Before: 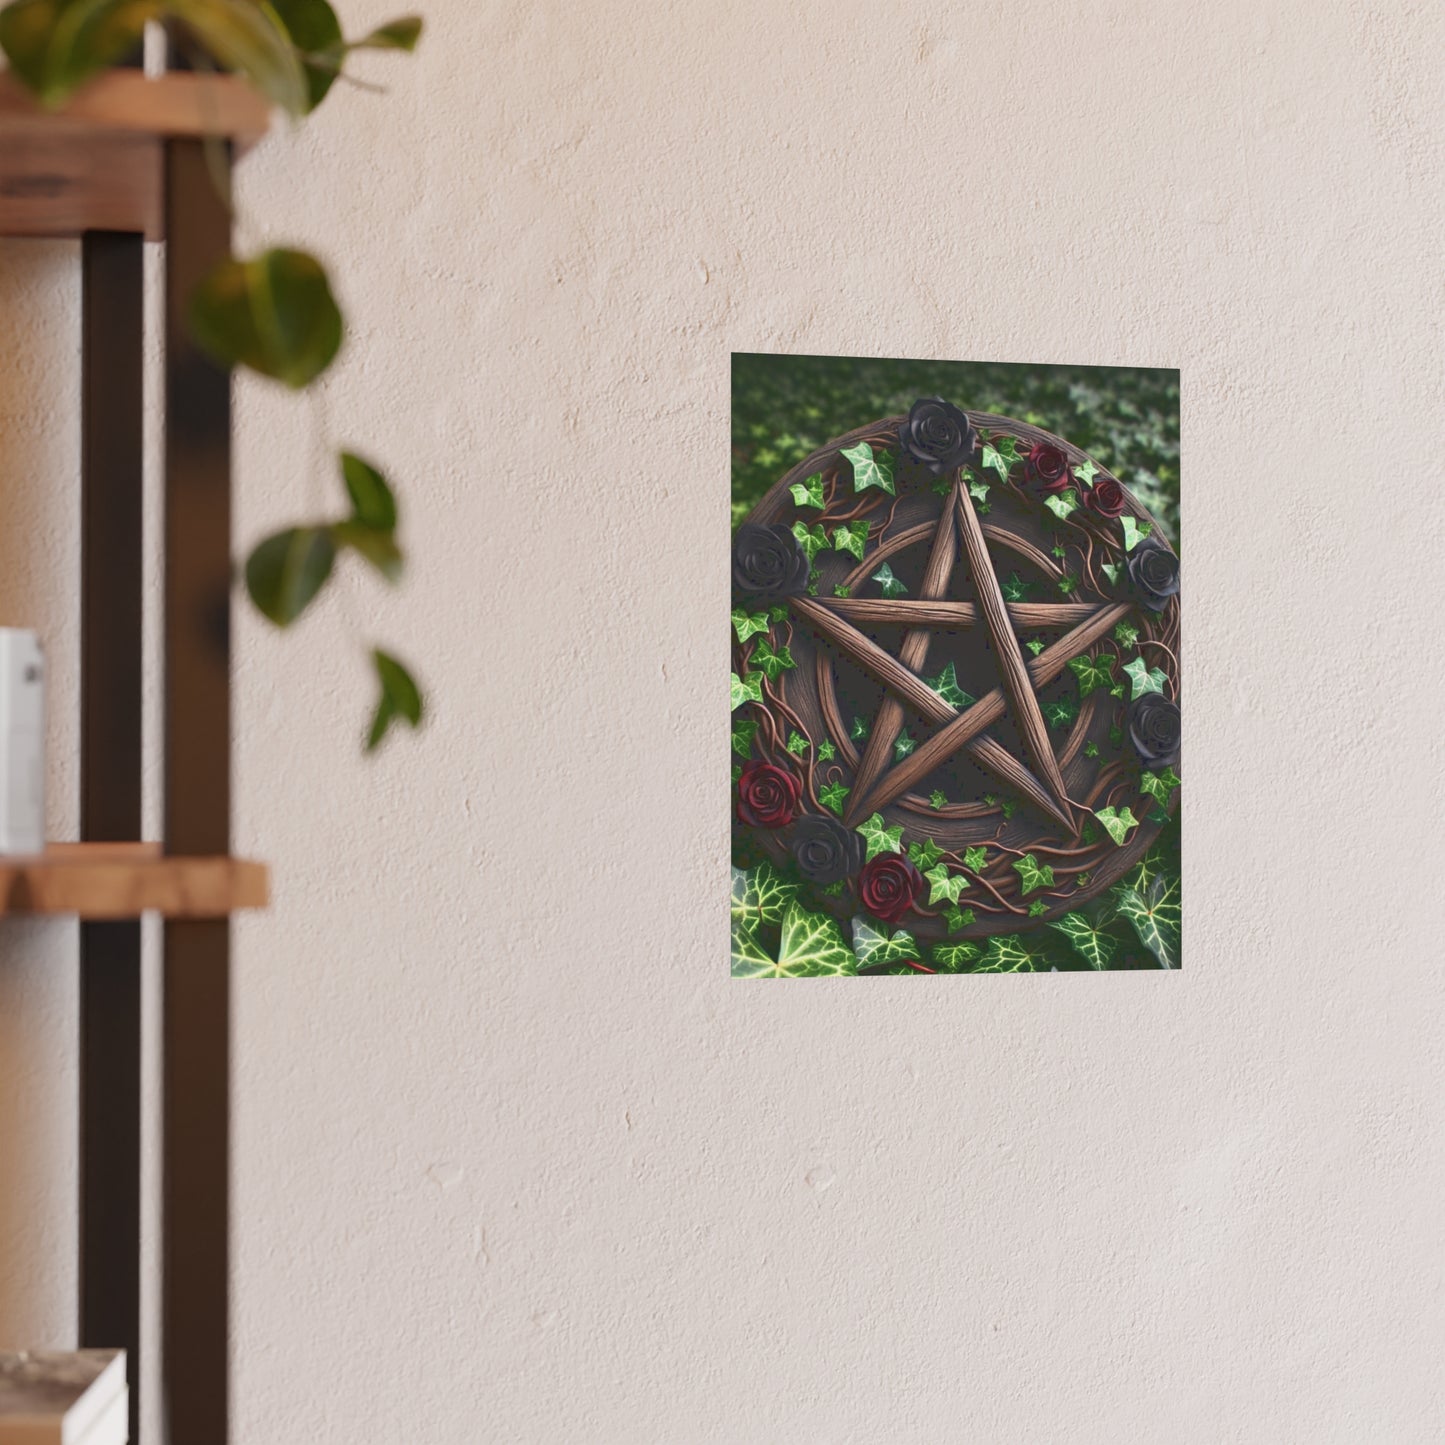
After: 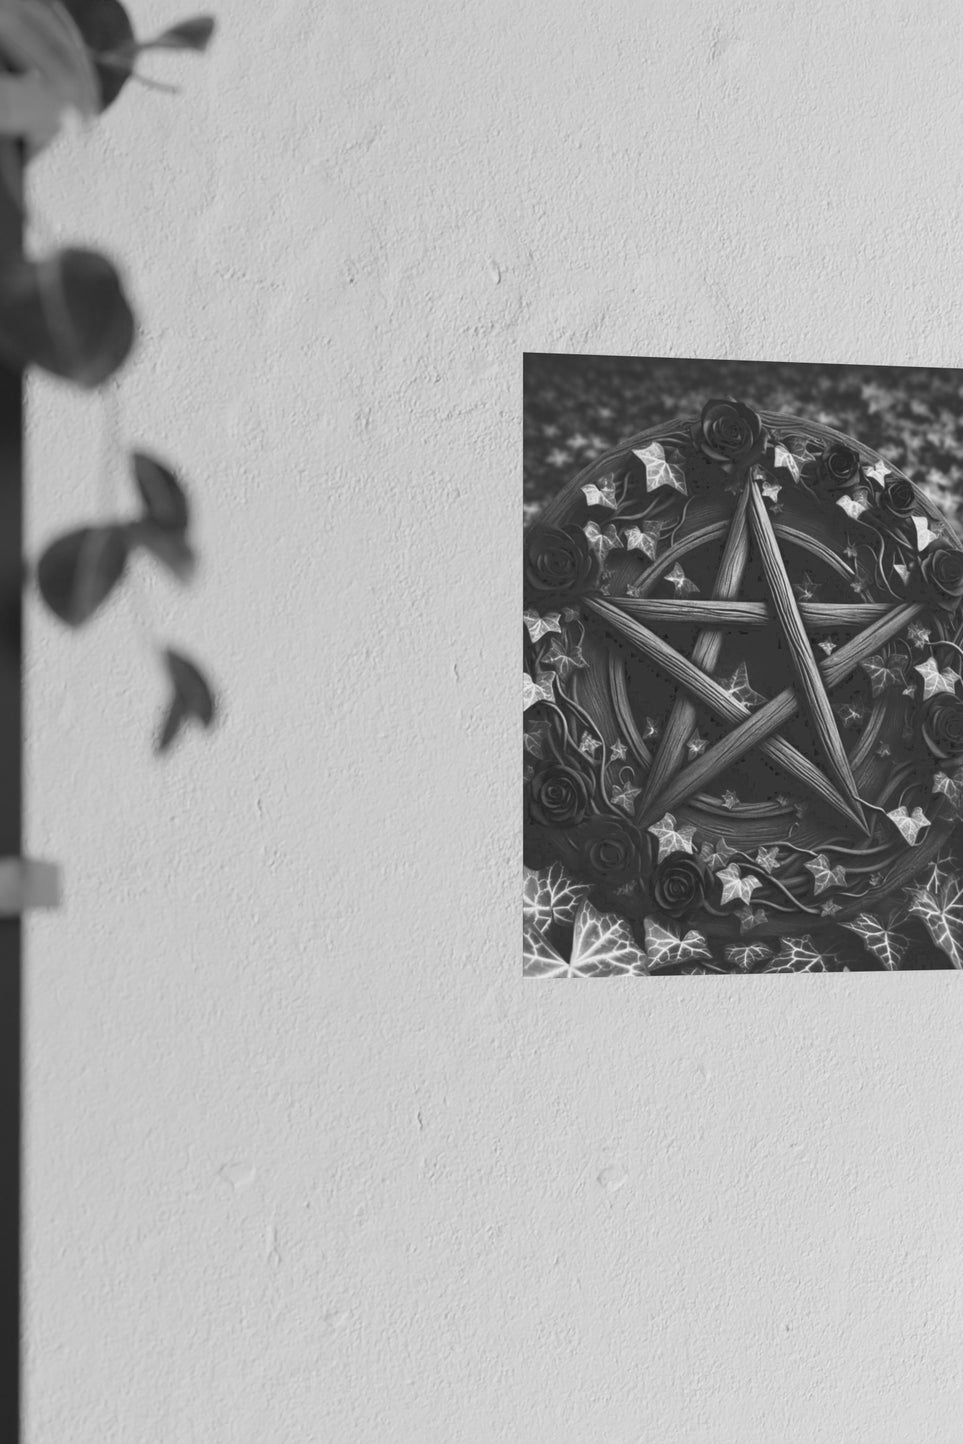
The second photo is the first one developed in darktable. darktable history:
crop and rotate: left 14.436%, right 18.898%
monochrome: a 16.01, b -2.65, highlights 0.52
